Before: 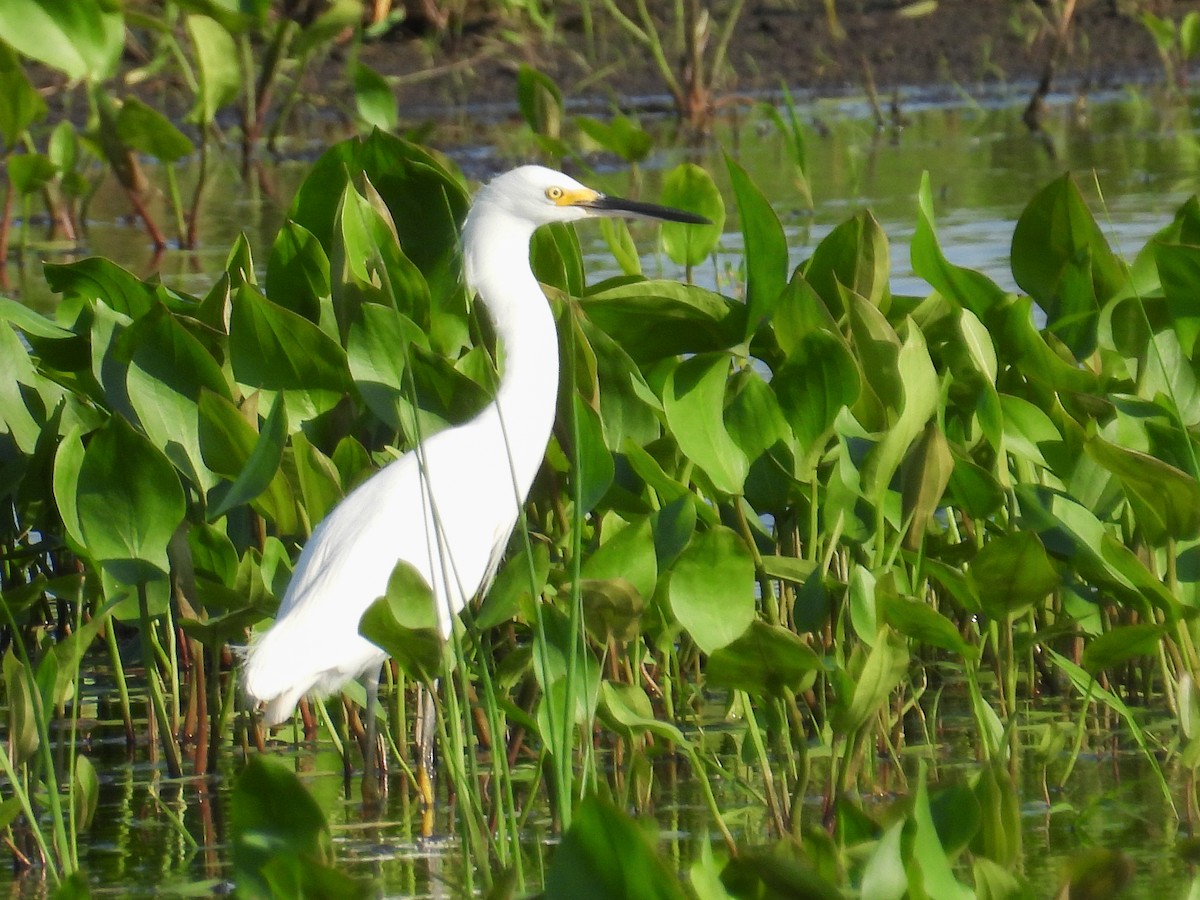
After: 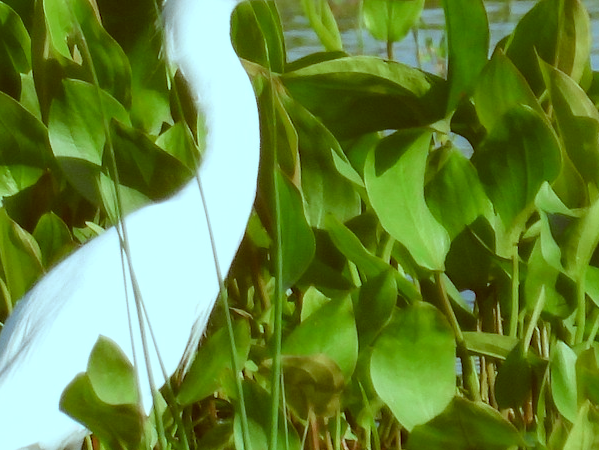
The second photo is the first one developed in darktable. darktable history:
crop: left 25%, top 25%, right 25%, bottom 25%
color correction: highlights a* -14.62, highlights b* -16.22, shadows a* 10.12, shadows b* 29.4
